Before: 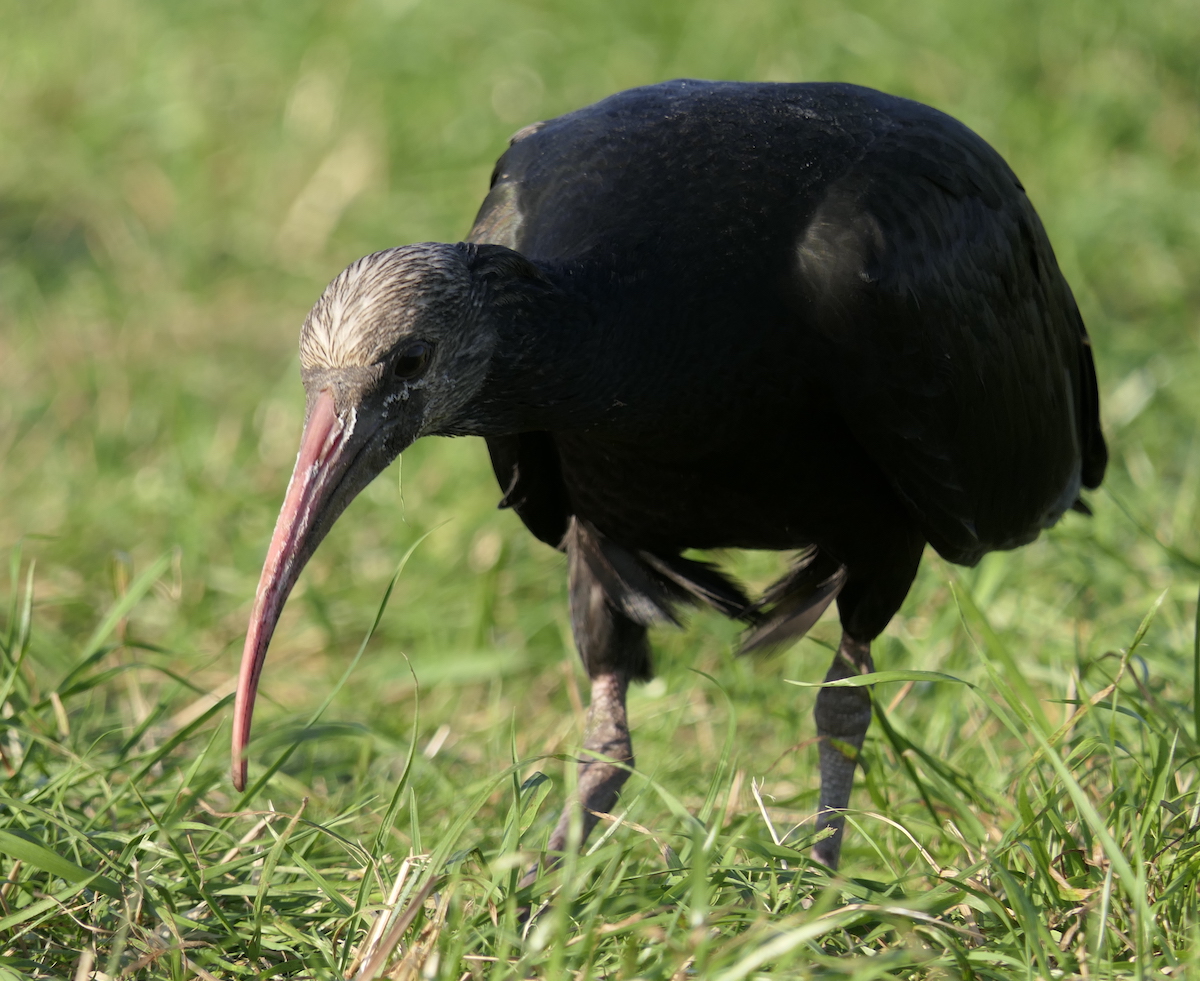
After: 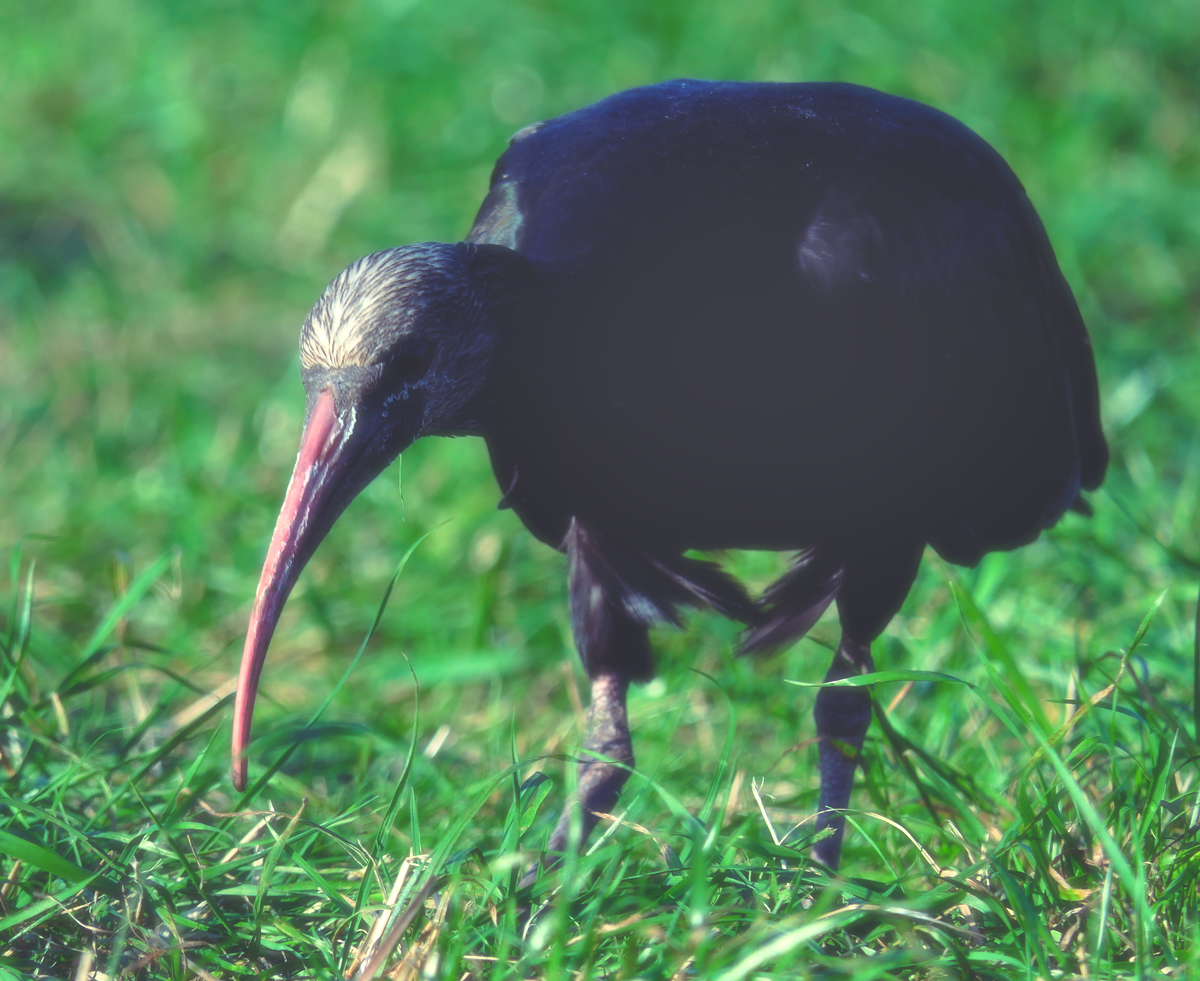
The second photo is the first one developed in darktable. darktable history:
rgb curve: curves: ch0 [(0, 0.186) (0.314, 0.284) (0.576, 0.466) (0.805, 0.691) (0.936, 0.886)]; ch1 [(0, 0.186) (0.314, 0.284) (0.581, 0.534) (0.771, 0.746) (0.936, 0.958)]; ch2 [(0, 0.216) (0.275, 0.39) (1, 1)], mode RGB, independent channels, compensate middle gray true, preserve colors none
color balance: lift [1, 1.001, 0.999, 1.001], gamma [1, 1.004, 1.007, 0.993], gain [1, 0.991, 0.987, 1.013], contrast 10%, output saturation 120%
shadows and highlights: soften with gaussian
soften: size 19.52%, mix 20.32%
